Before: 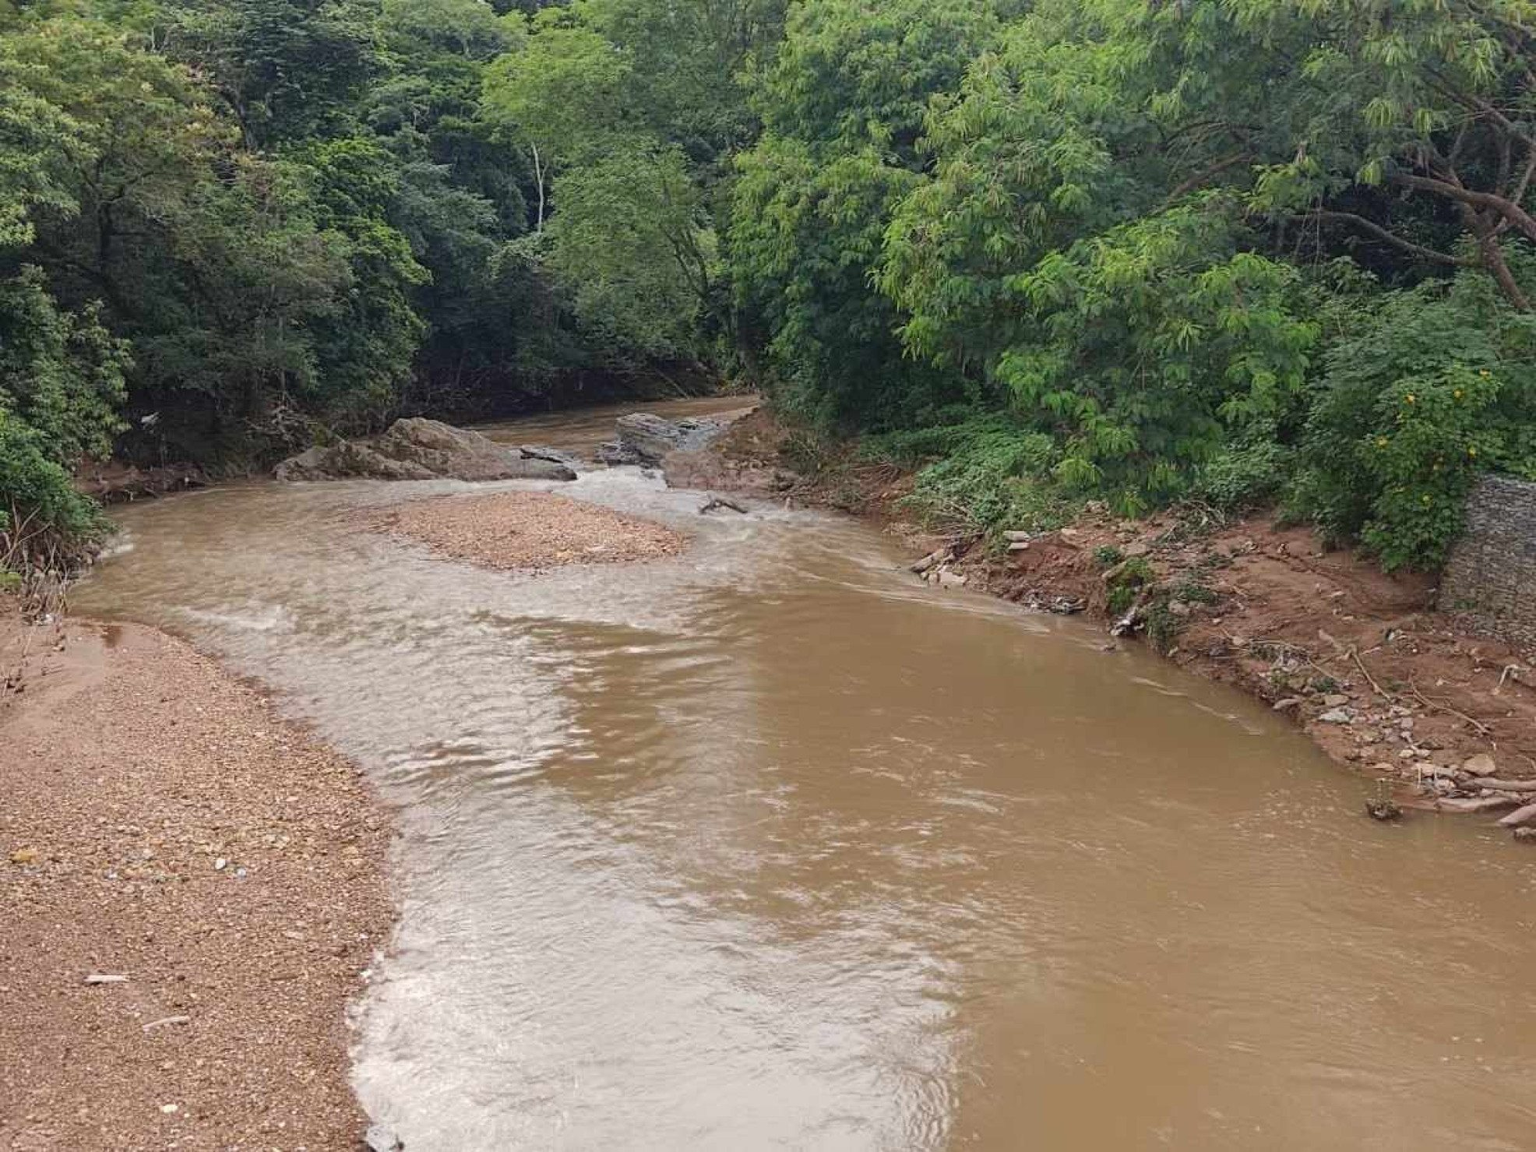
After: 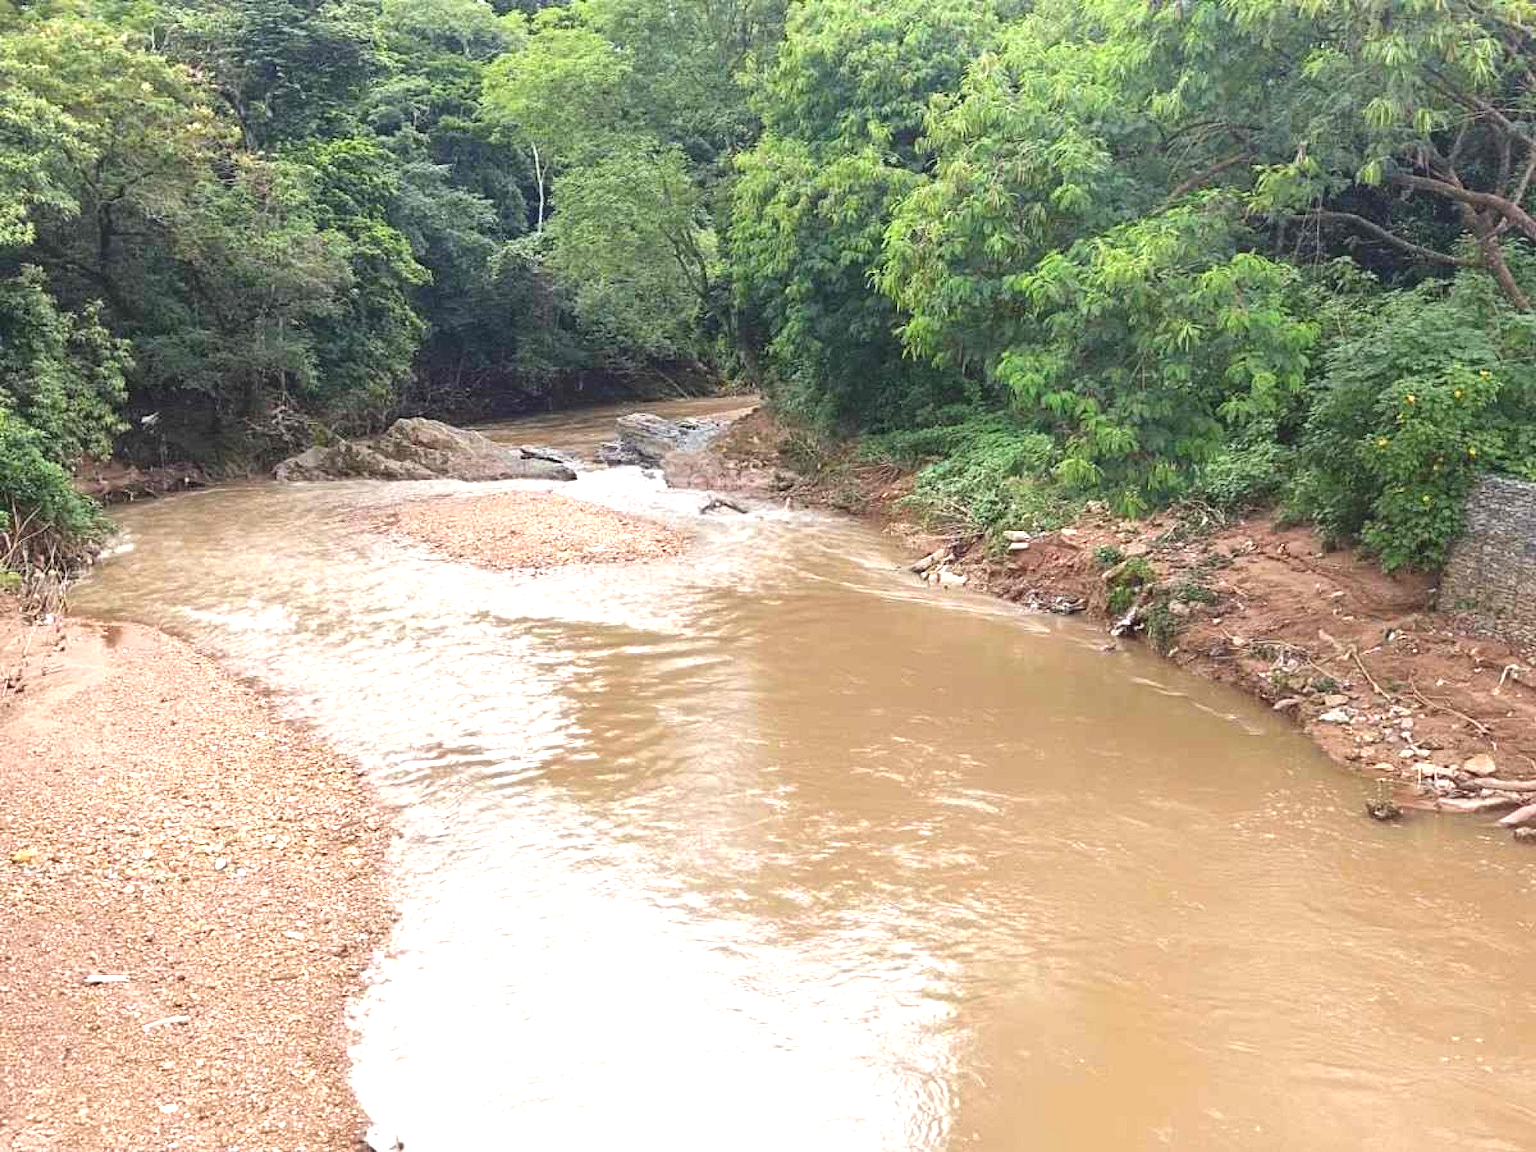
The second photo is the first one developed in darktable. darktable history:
white balance: red 1, blue 1
exposure: black level correction 0, exposure 1.2 EV, compensate exposure bias true, compensate highlight preservation false
